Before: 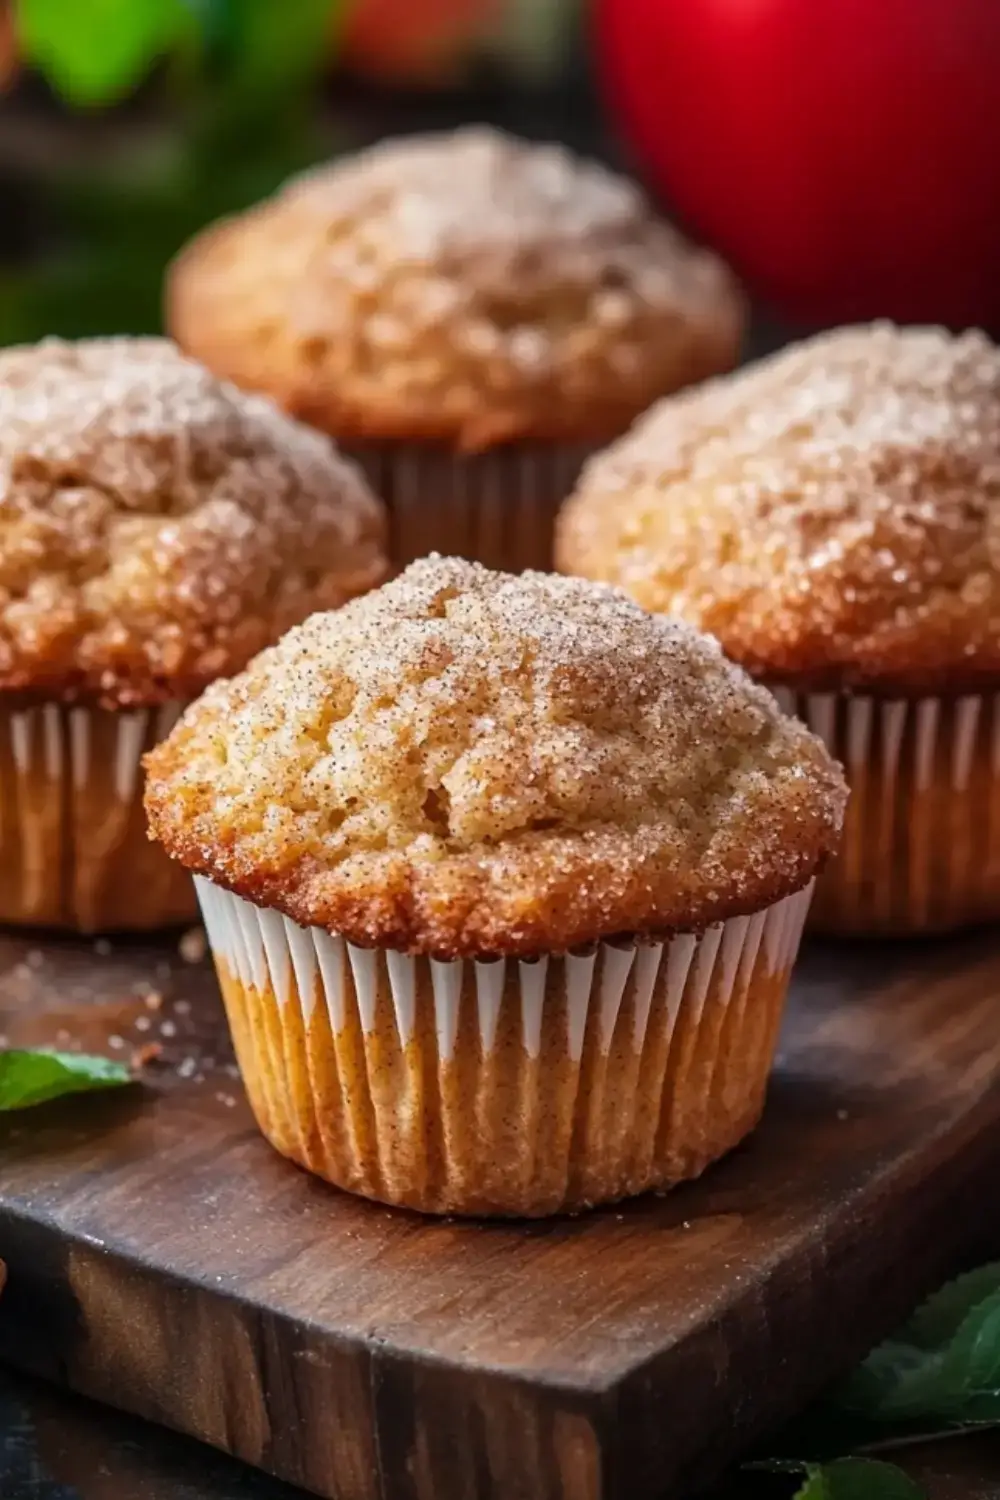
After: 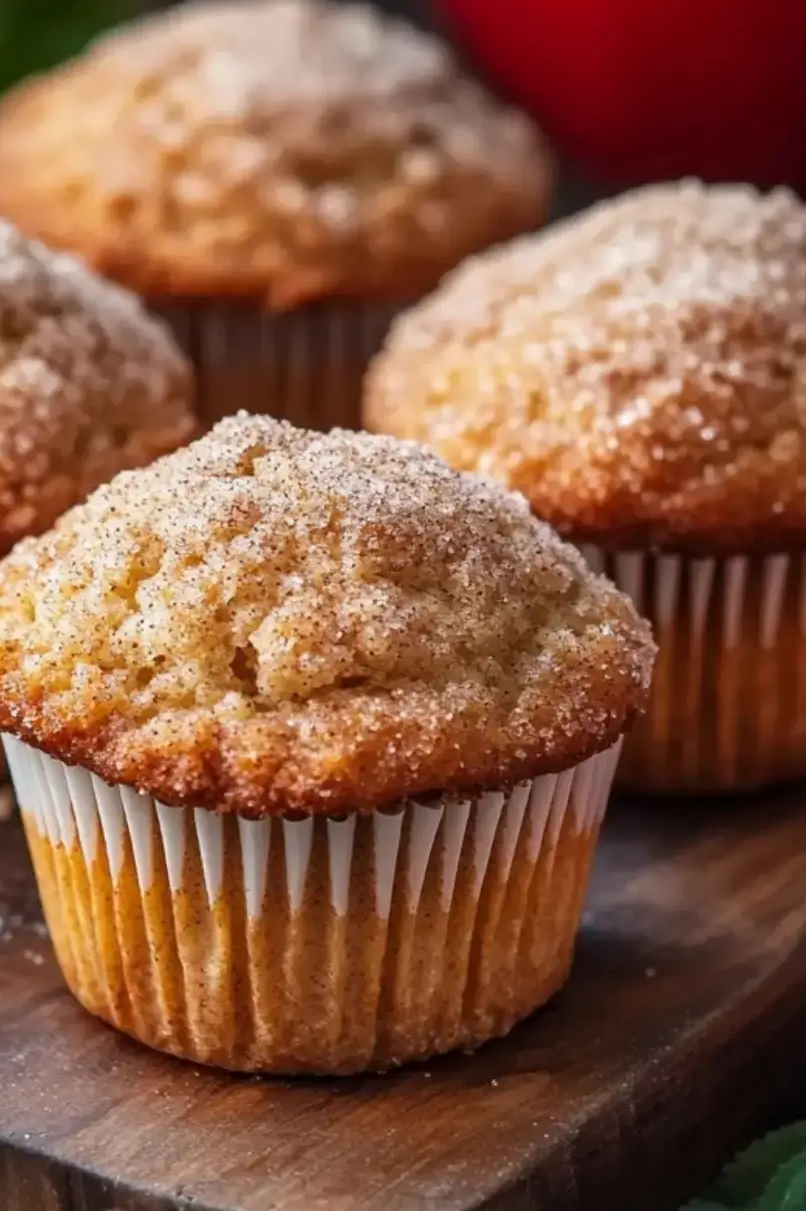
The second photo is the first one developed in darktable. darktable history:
tone equalizer: -7 EV 0.122 EV, edges refinement/feathering 500, mask exposure compensation -1.57 EV, preserve details no
crop: left 19.241%, top 9.522%, right 0%, bottom 9.717%
